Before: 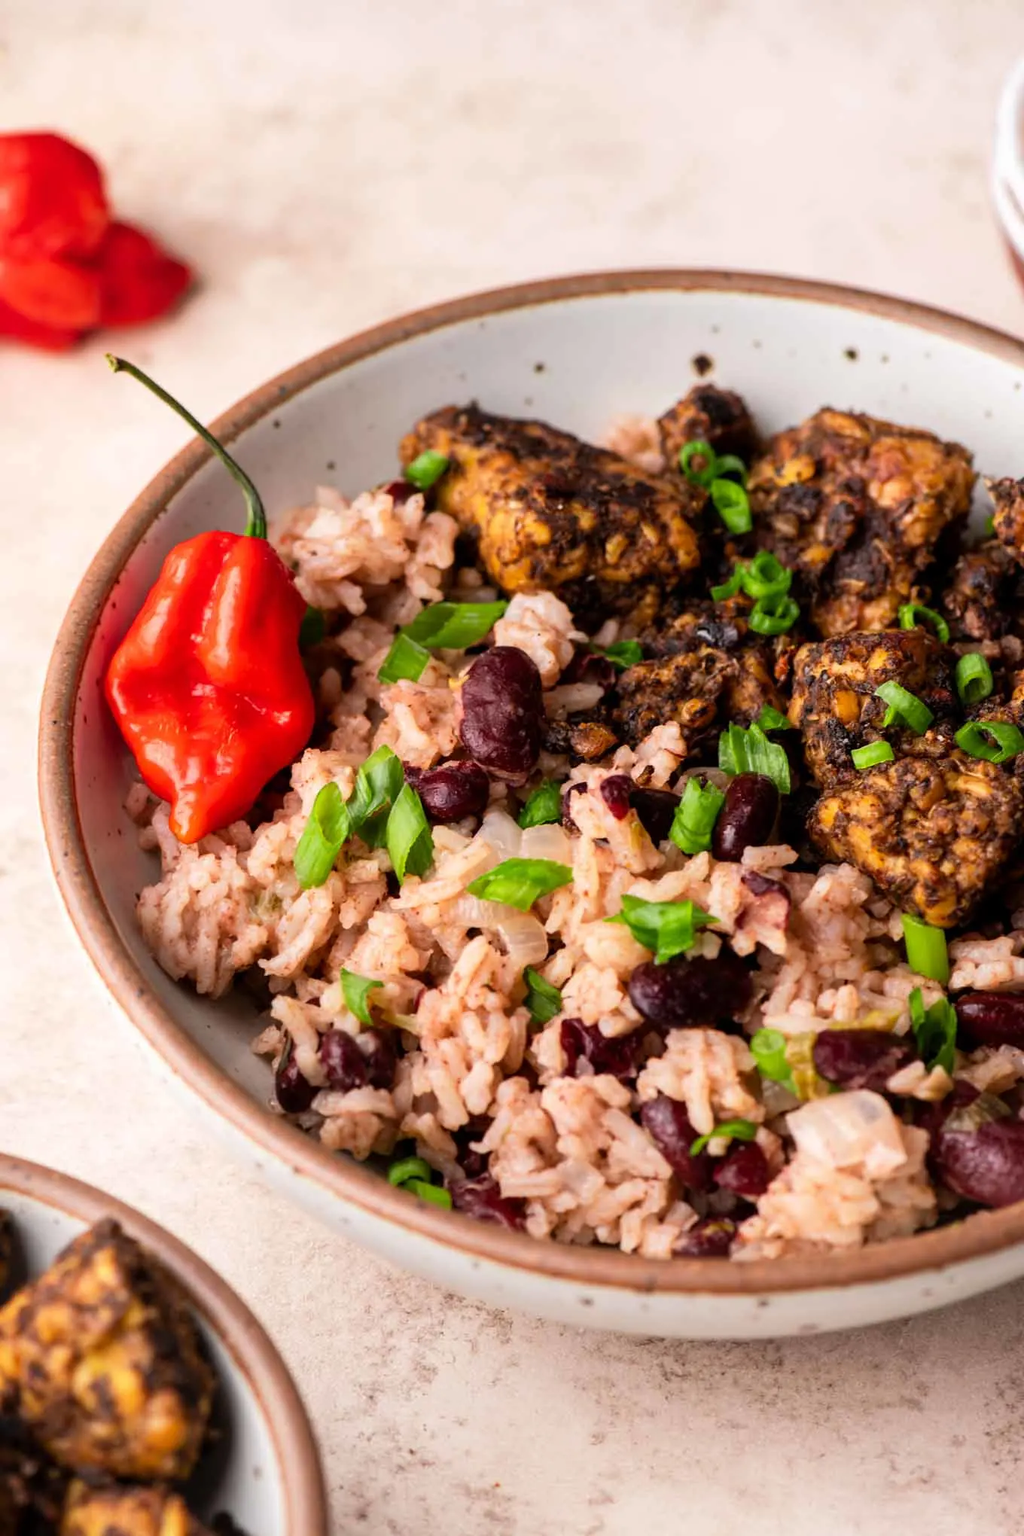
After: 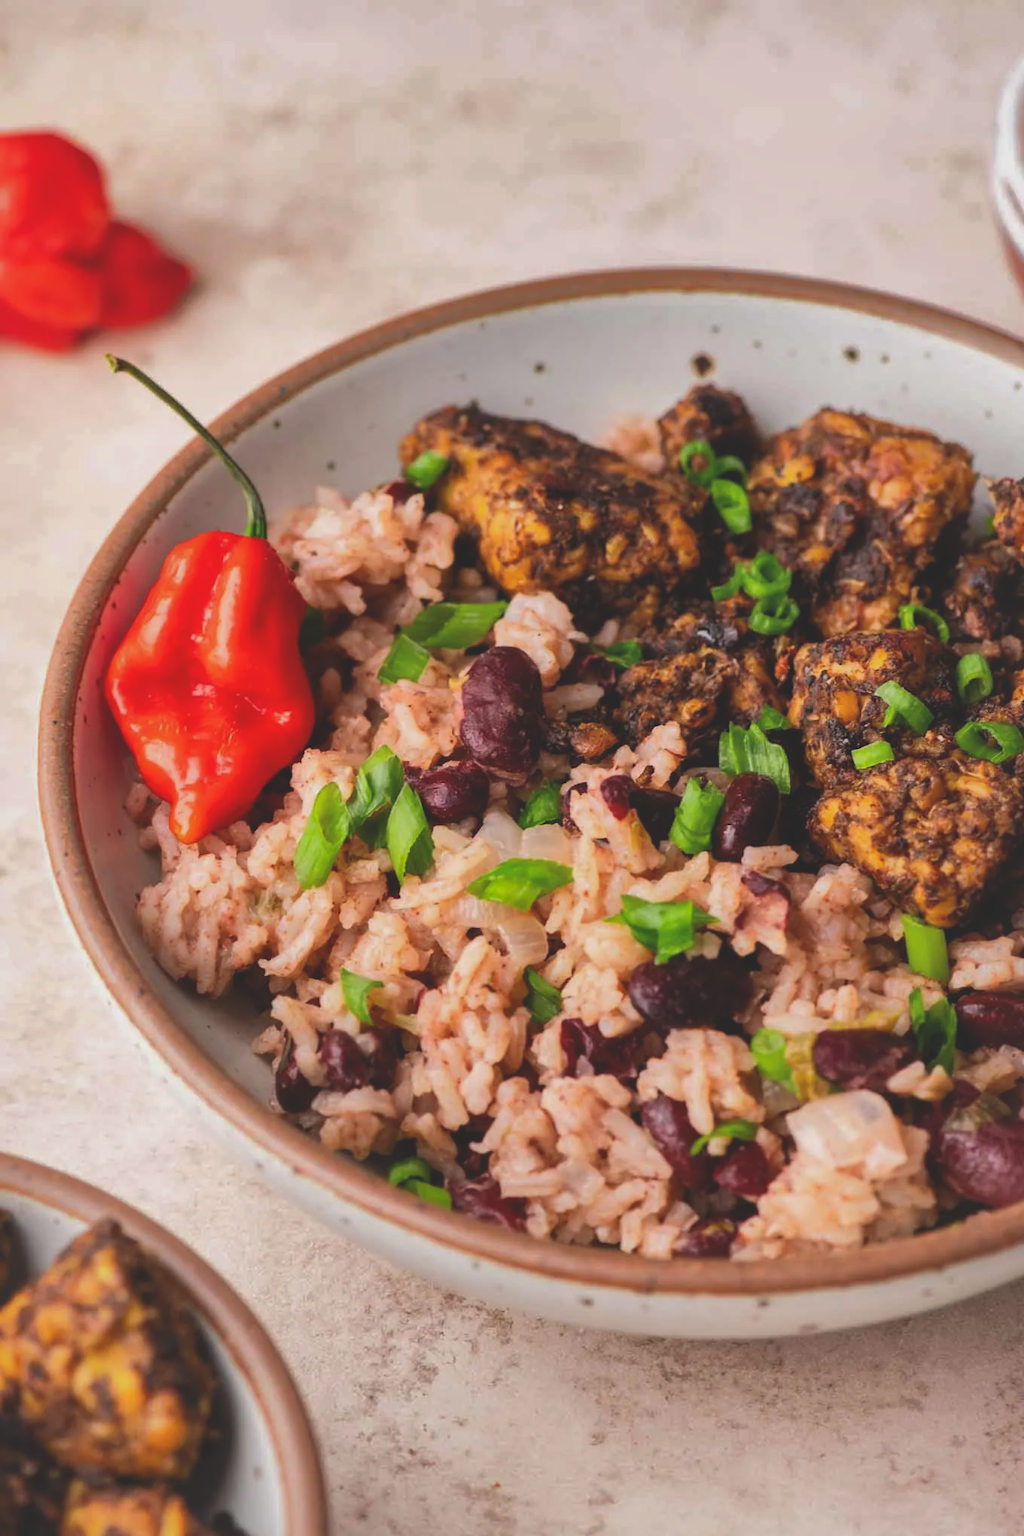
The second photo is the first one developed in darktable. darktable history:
shadows and highlights: highlights -60
exposure: black level correction -0.015, exposure -0.125 EV, compensate highlight preservation false
